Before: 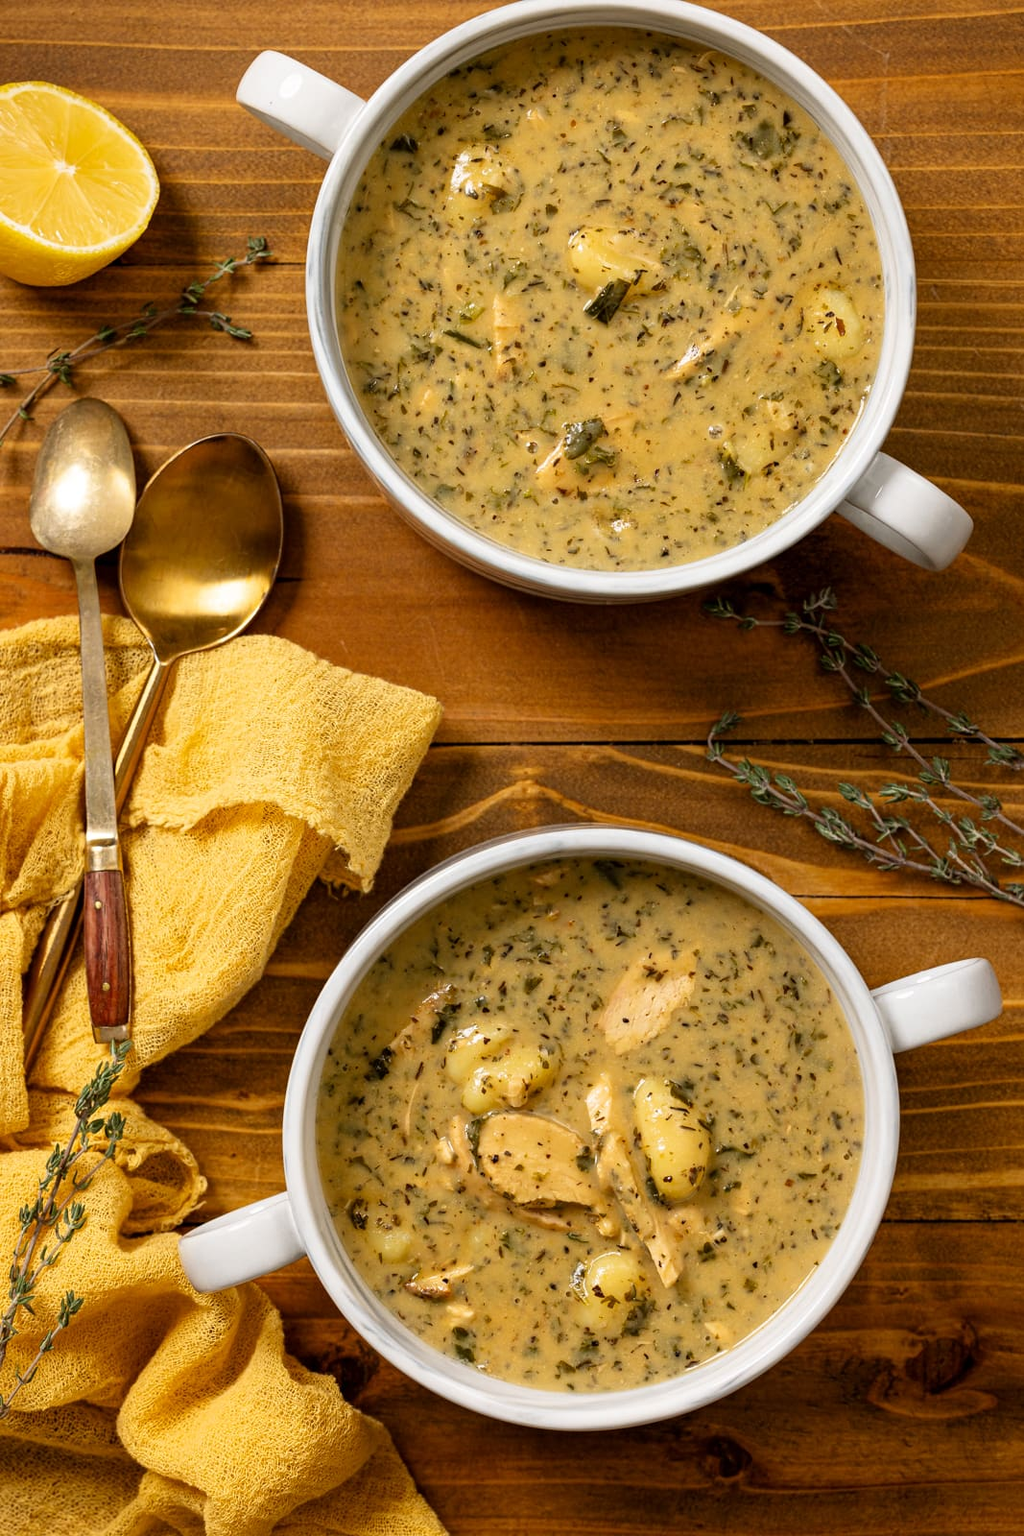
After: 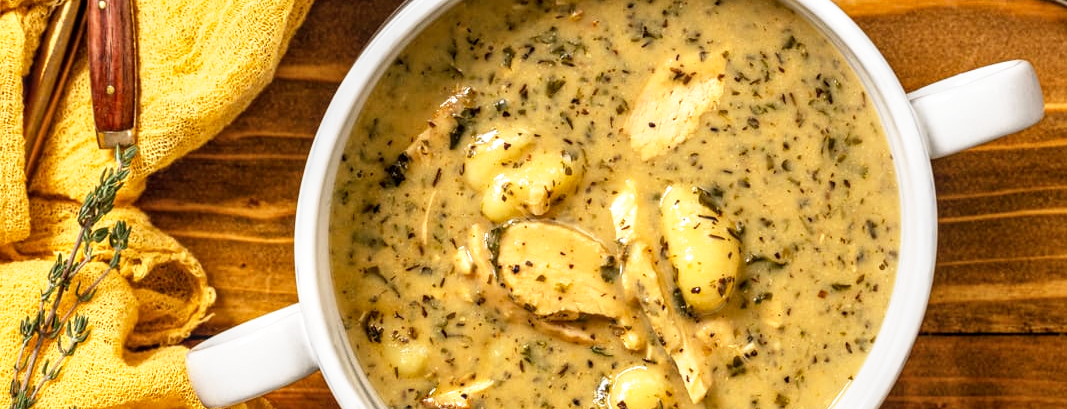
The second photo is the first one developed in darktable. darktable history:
local contrast: on, module defaults
crop and rotate: top 58.715%, bottom 15.68%
base curve: curves: ch0 [(0, 0) (0.579, 0.807) (1, 1)], preserve colors none
